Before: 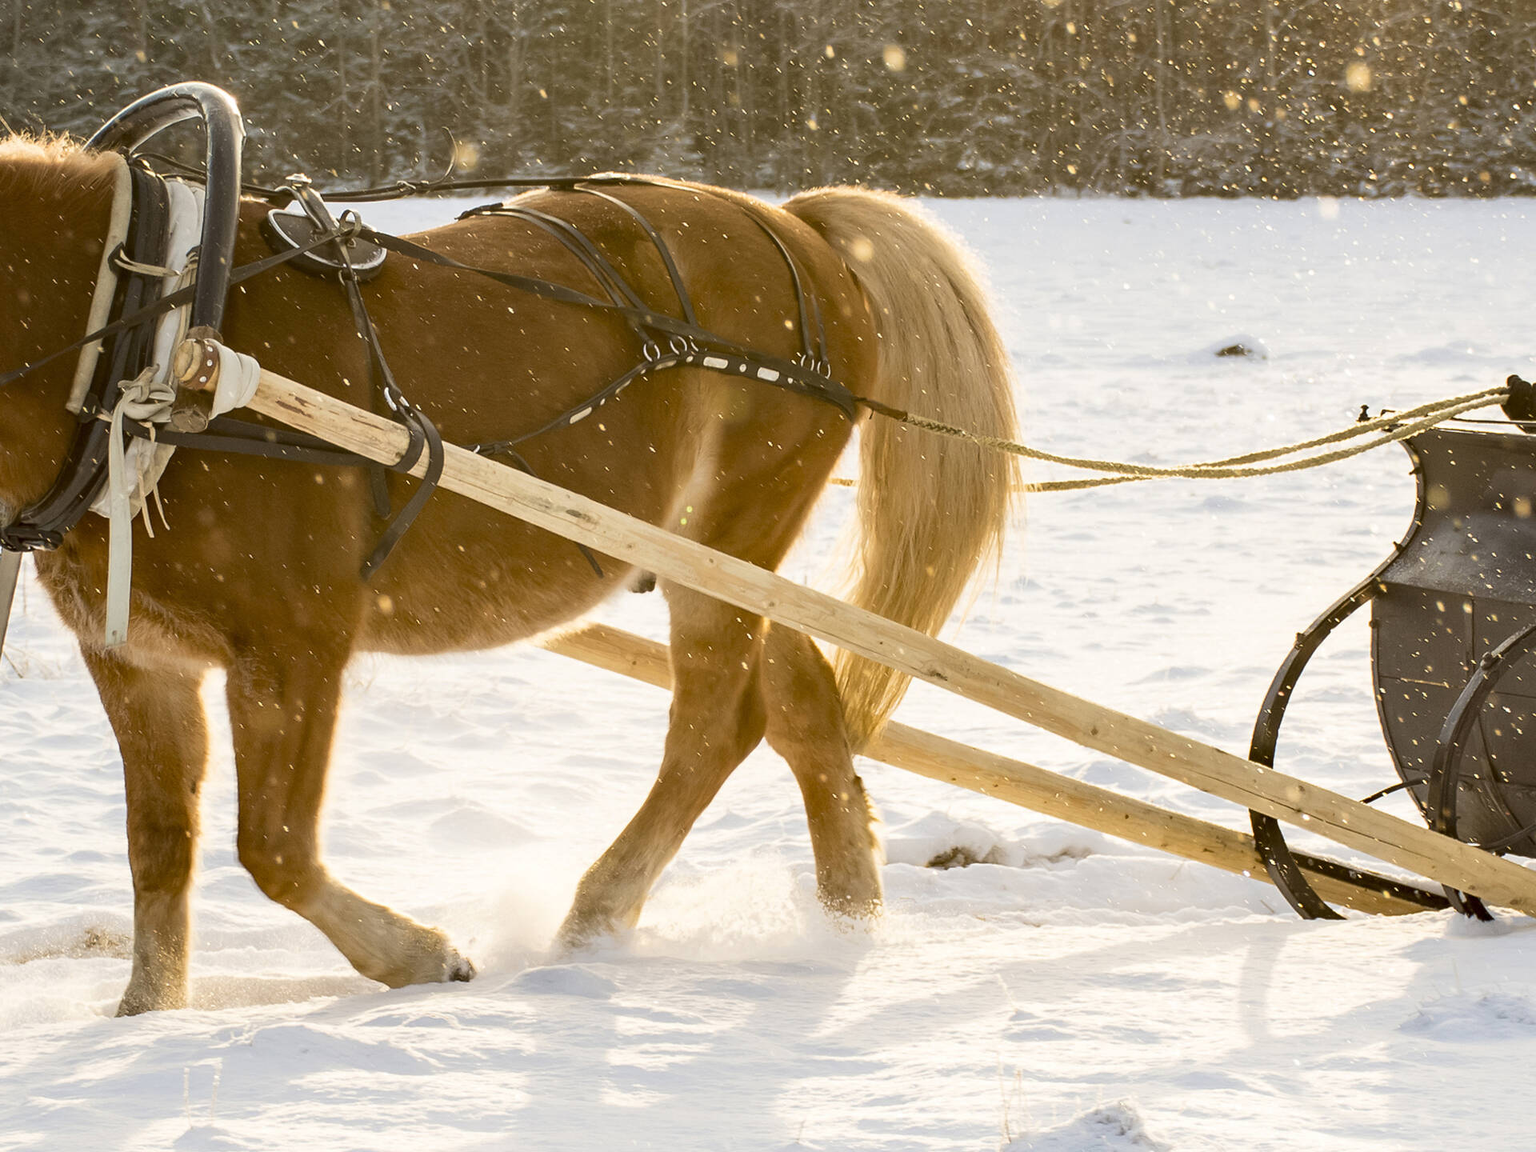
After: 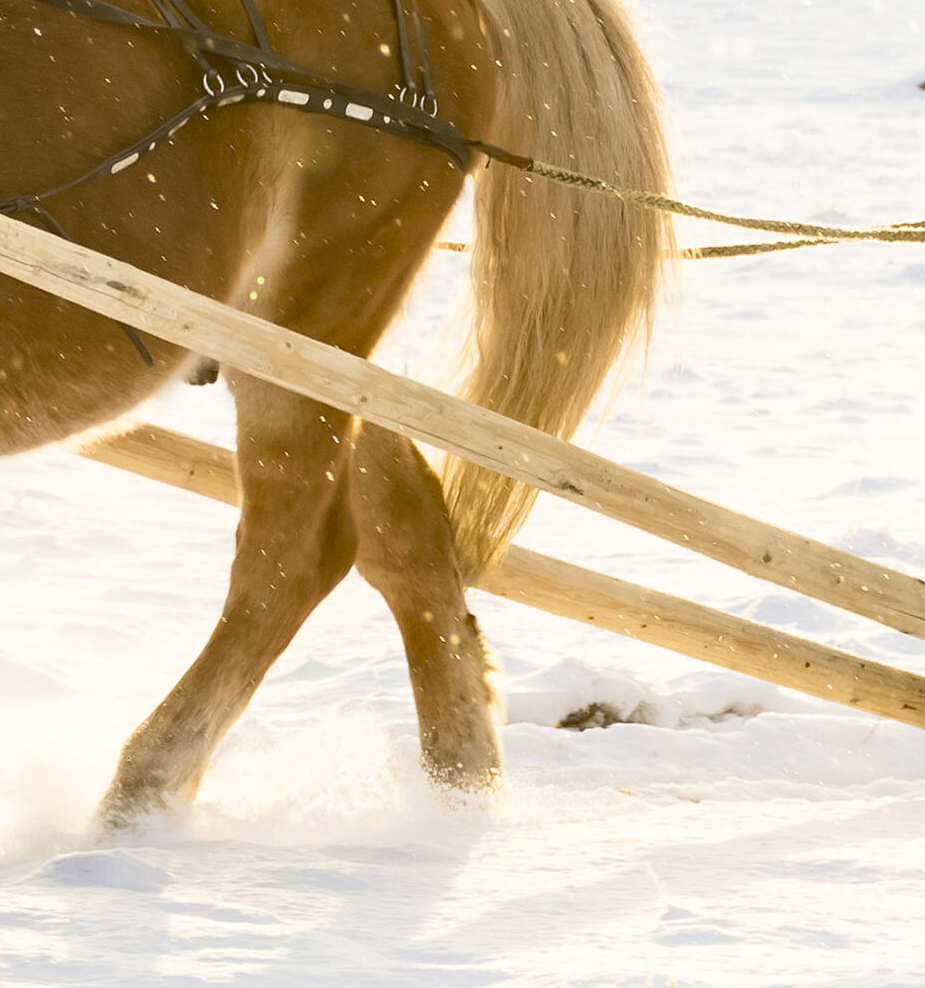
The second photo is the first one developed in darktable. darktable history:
shadows and highlights: shadows 1.78, highlights 39.51
crop: left 31.349%, top 24.738%, right 20.454%, bottom 6.591%
